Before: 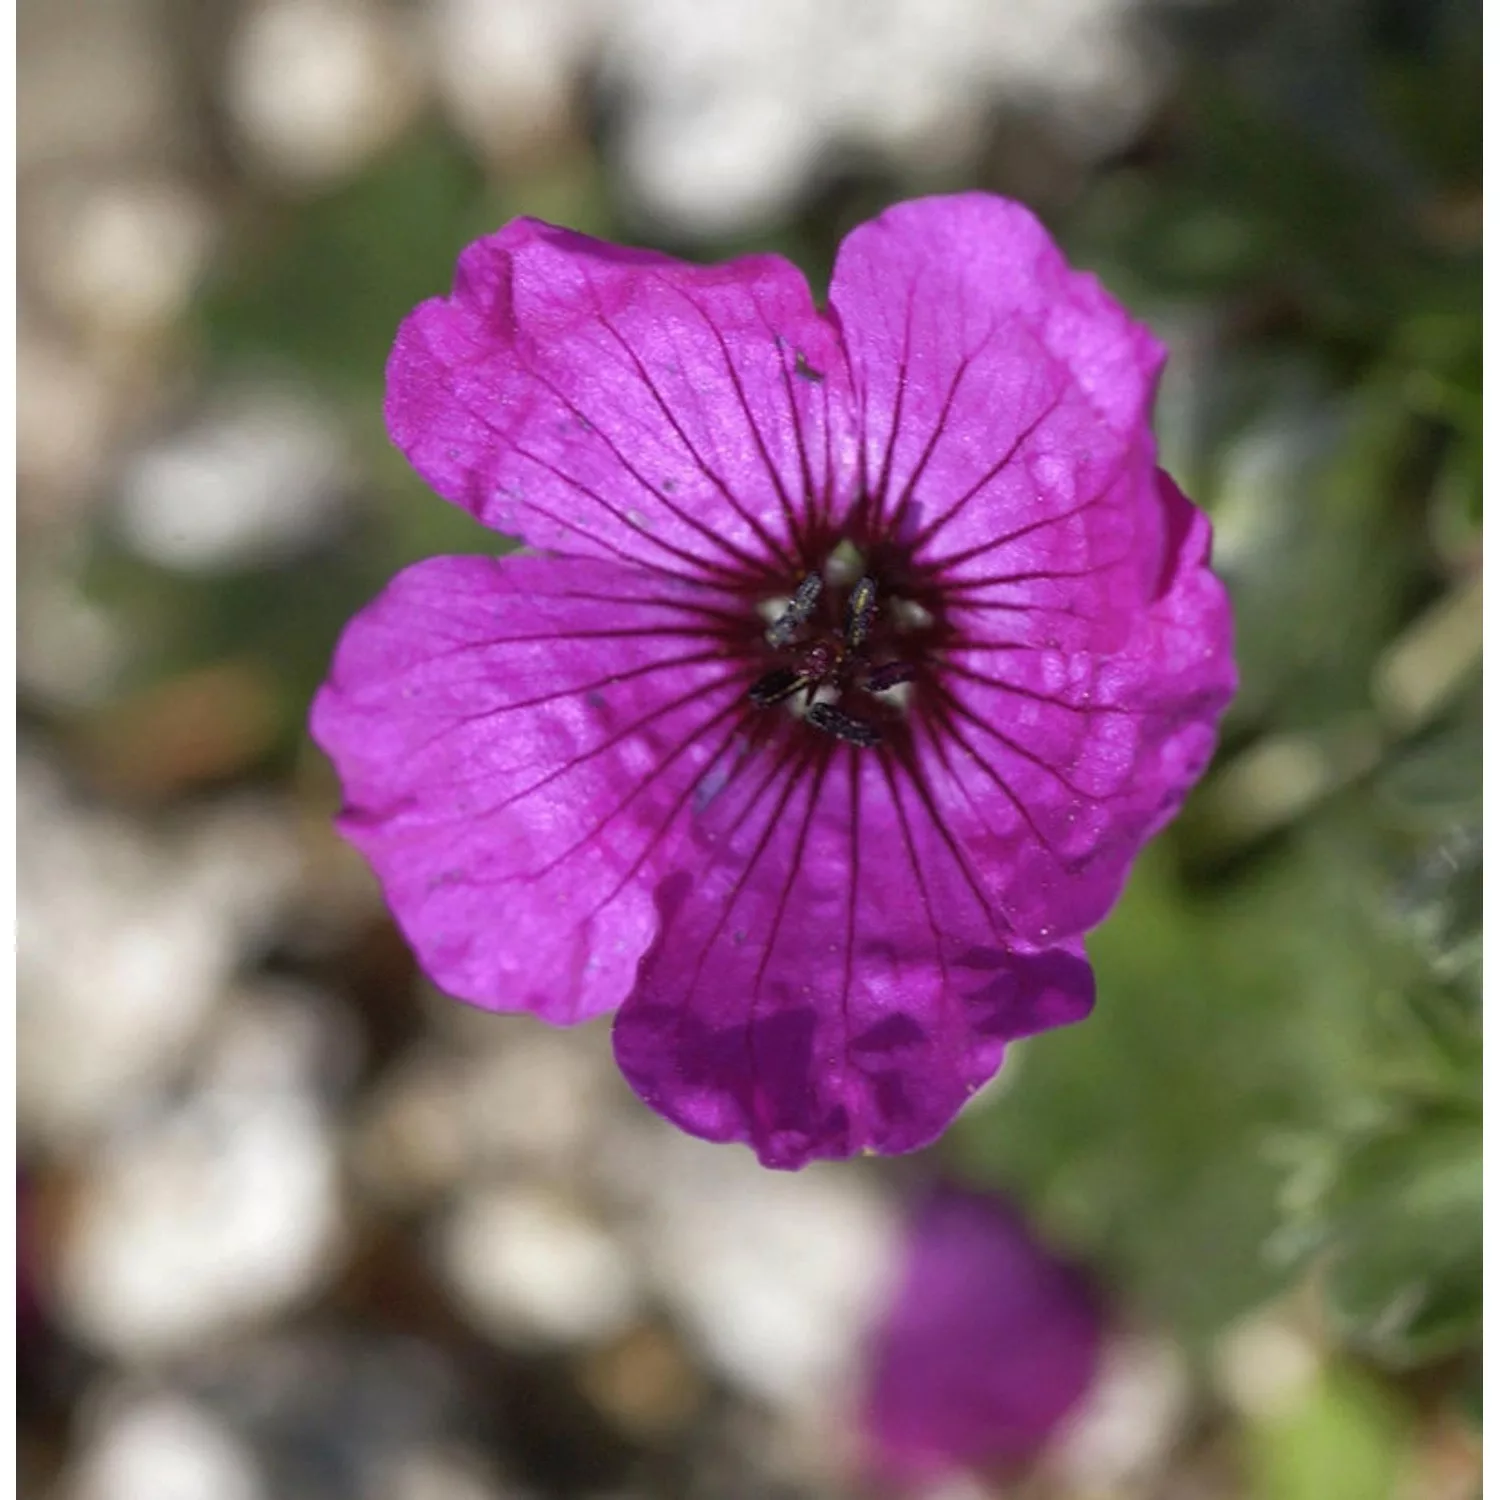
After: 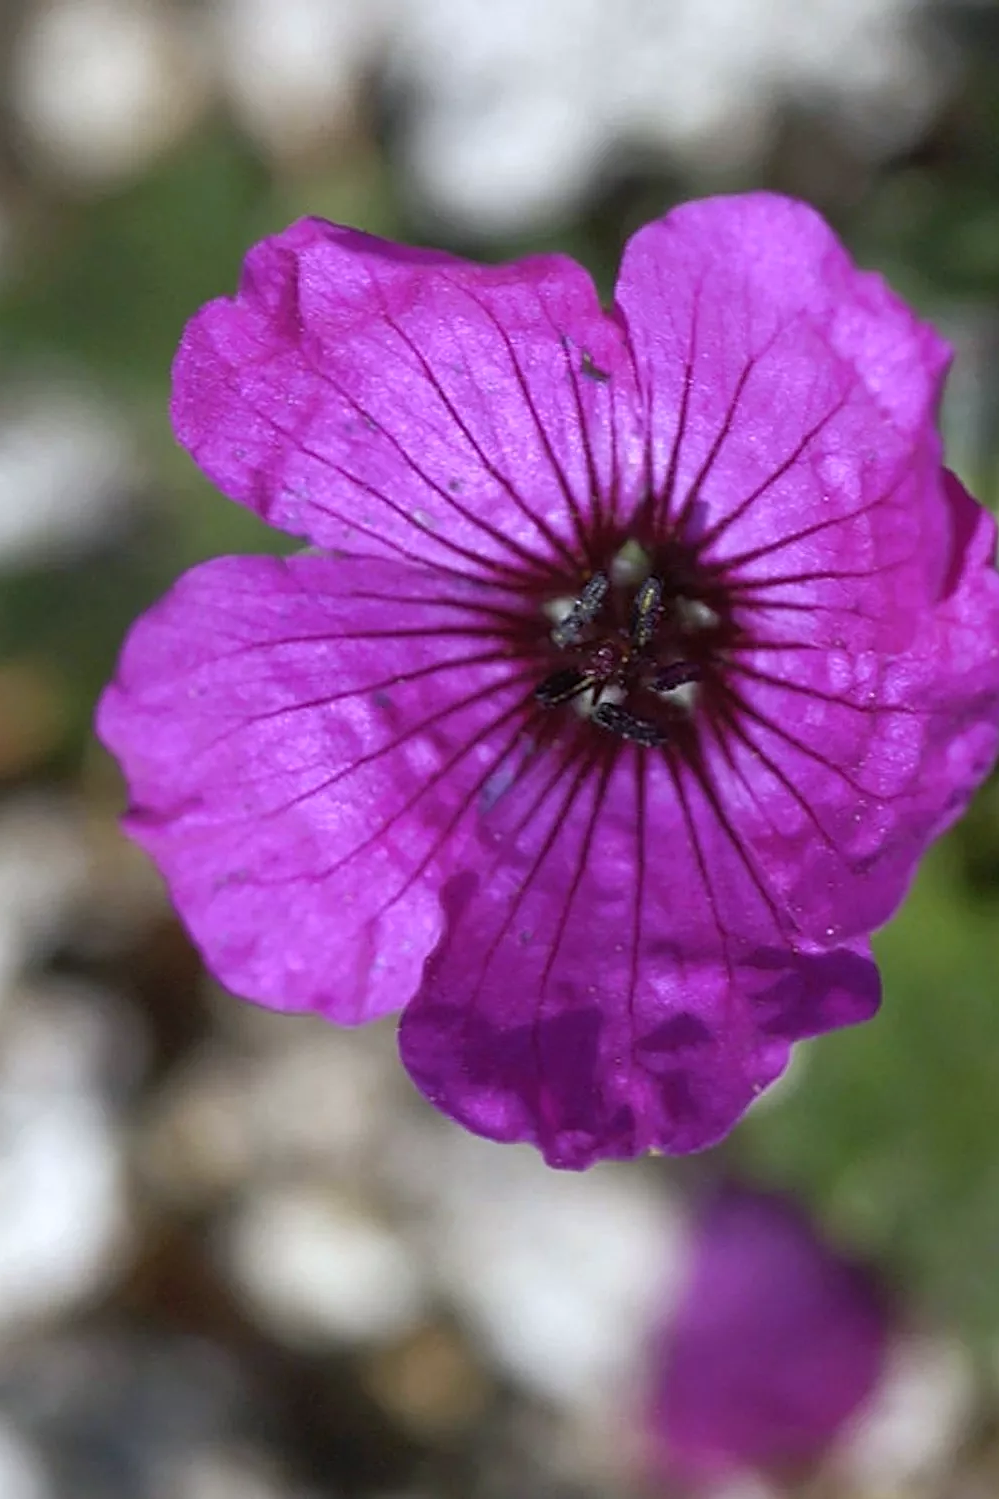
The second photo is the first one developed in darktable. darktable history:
crop and rotate: left 14.292%, right 19.041%
white balance: red 0.967, blue 1.049
sharpen: on, module defaults
